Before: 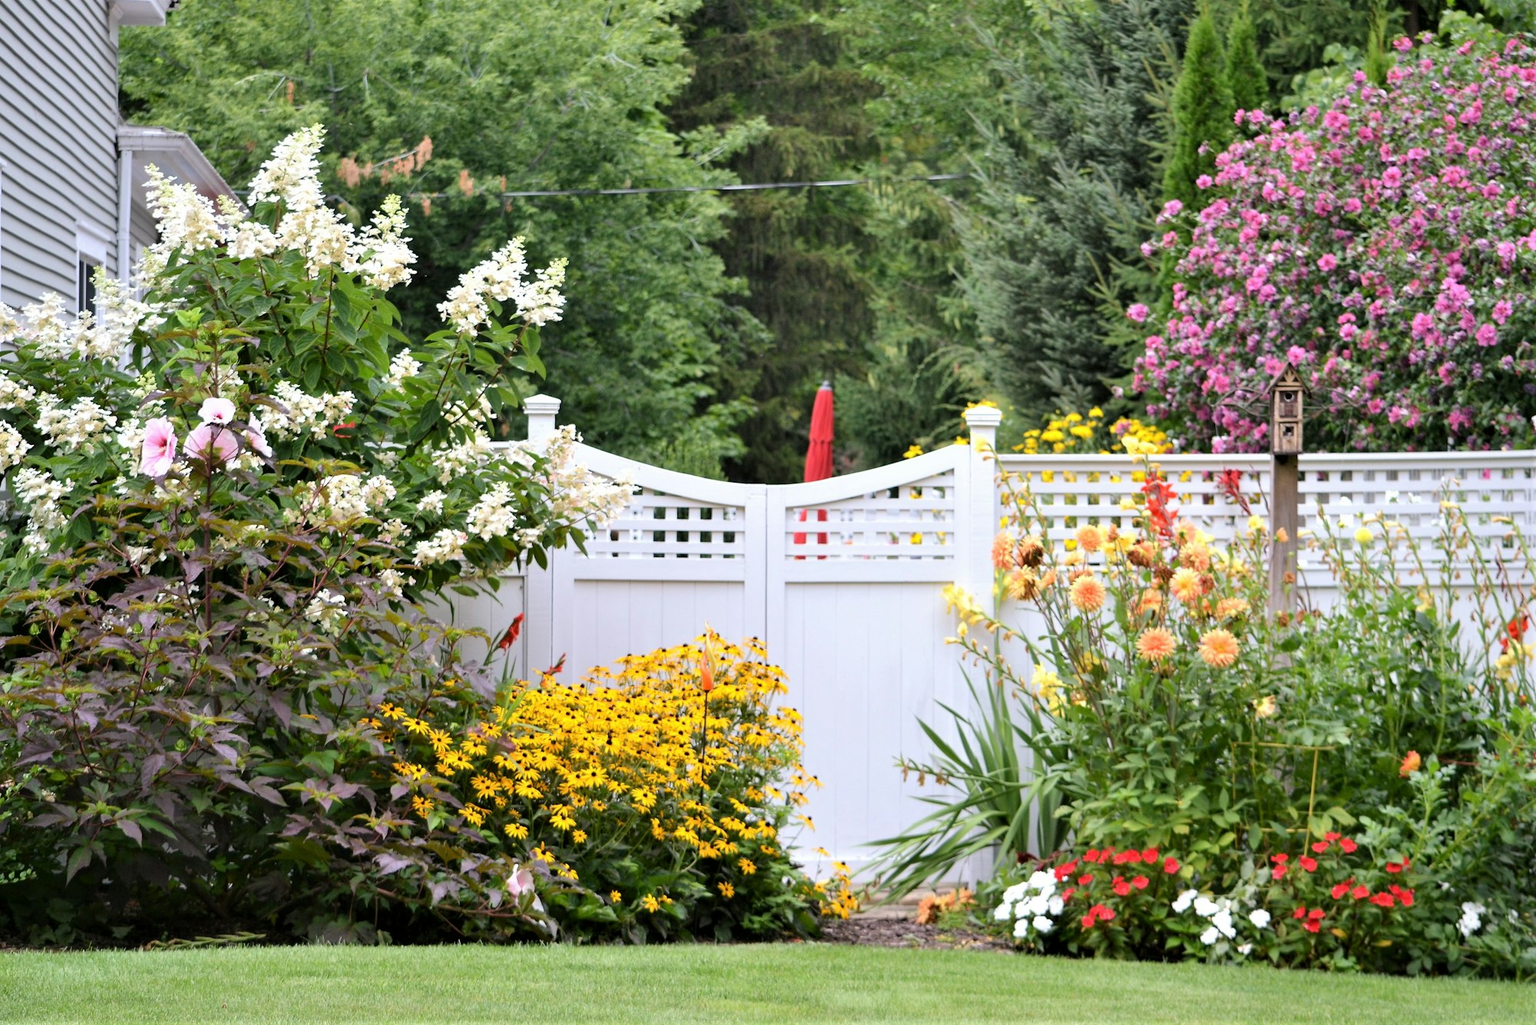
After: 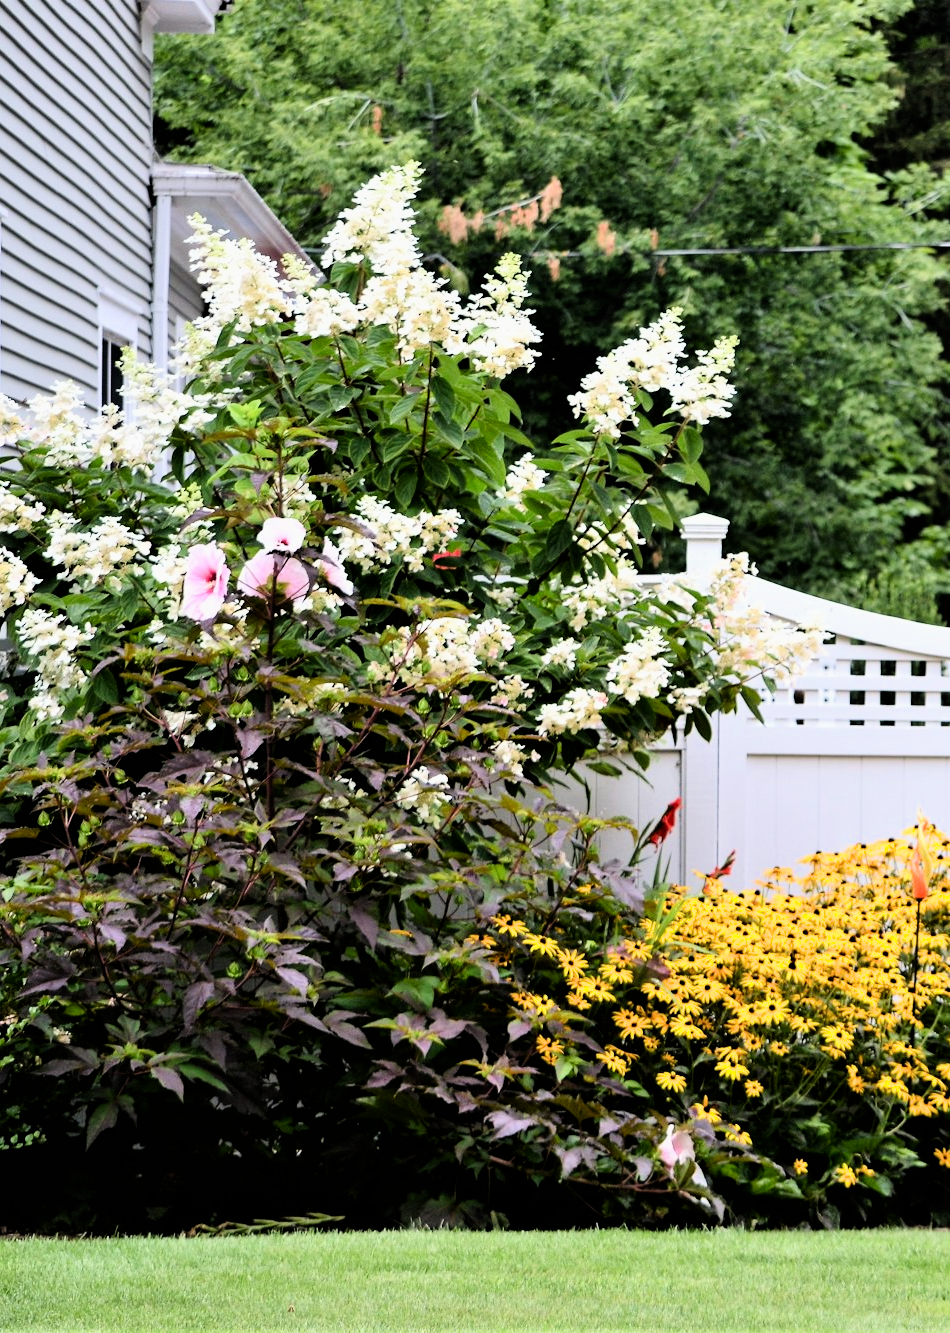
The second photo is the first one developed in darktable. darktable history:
contrast brightness saturation: contrast 0.036, saturation 0.155
filmic rgb: black relative exposure -5.3 EV, white relative exposure 2.85 EV, dynamic range scaling -37.53%, hardness 4, contrast 1.62, highlights saturation mix -0.785%
crop and rotate: left 0.05%, top 0%, right 52.447%
